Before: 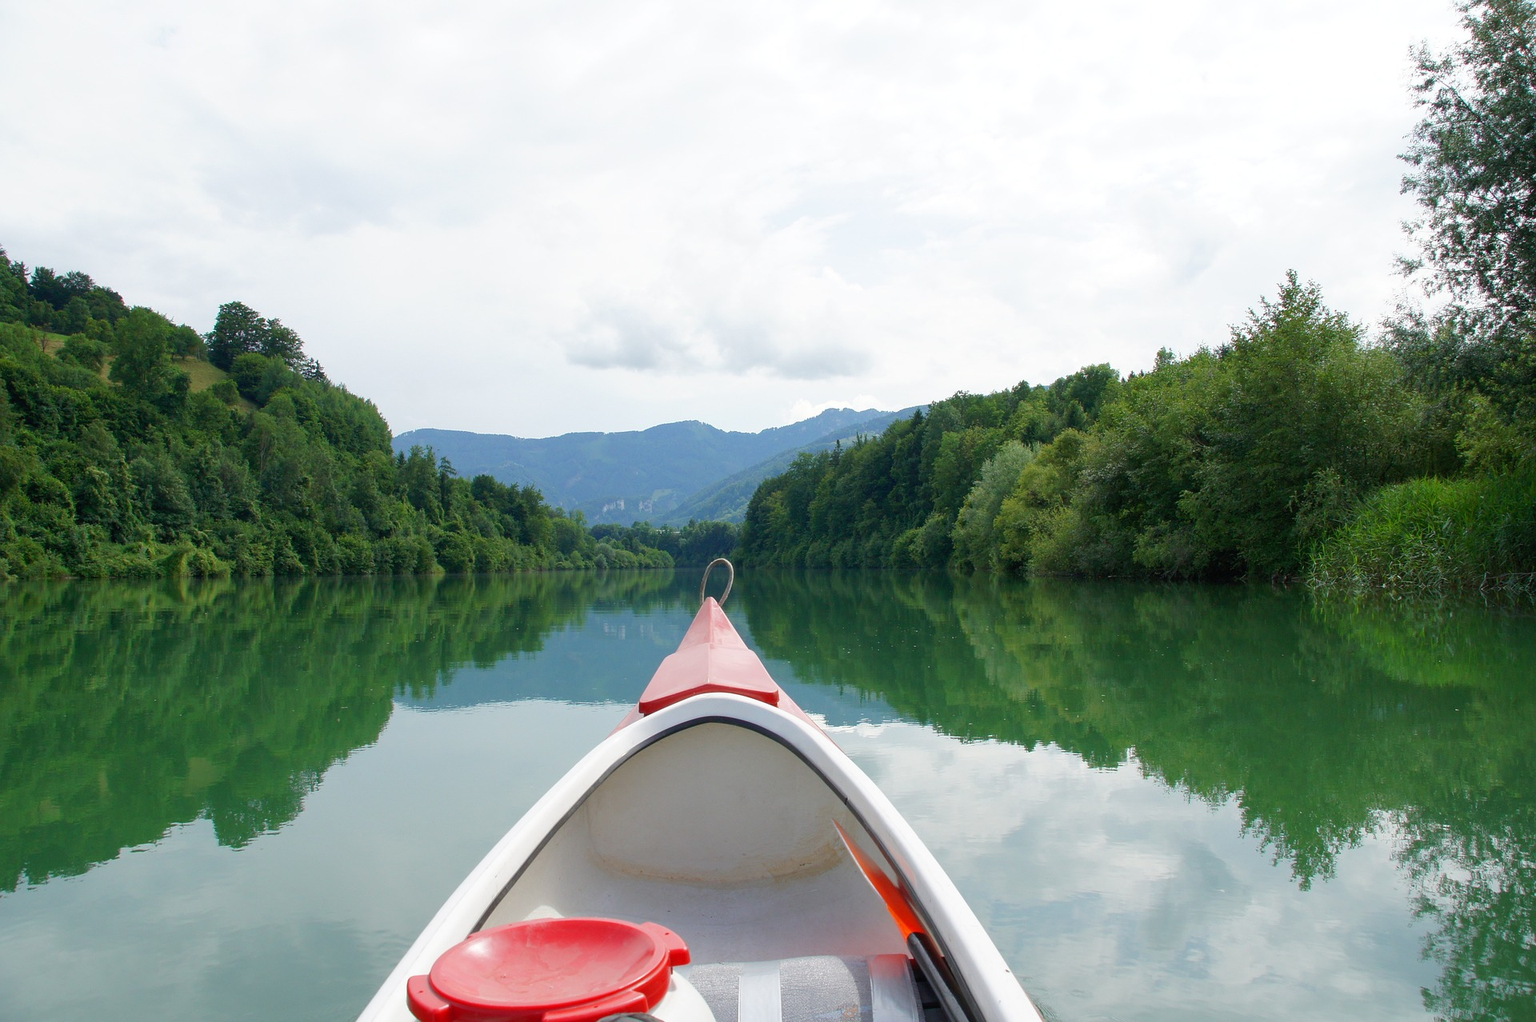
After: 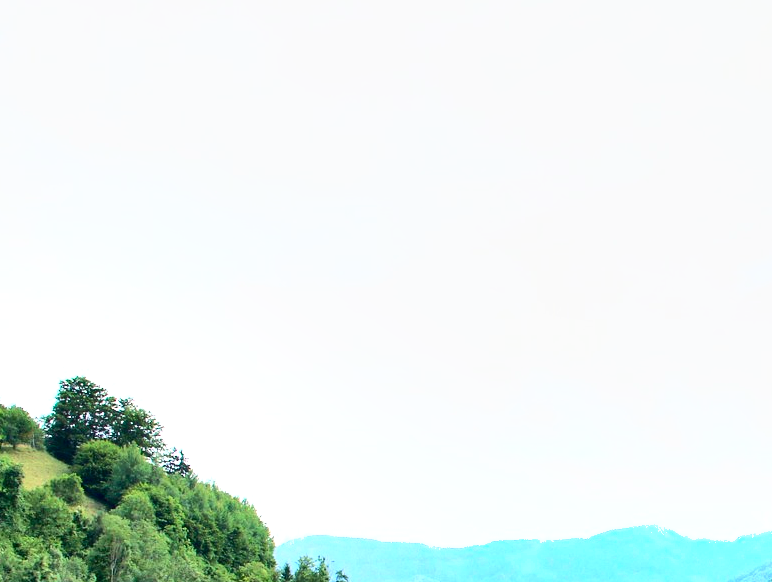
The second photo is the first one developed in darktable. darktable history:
shadows and highlights: shadows 13.29, white point adjustment 1.28, soften with gaussian
exposure: exposure 1.139 EV, compensate highlight preservation false
local contrast: mode bilateral grid, contrast 19, coarseness 51, detail 119%, midtone range 0.2
crop and rotate: left 11.246%, top 0.108%, right 48.494%, bottom 54.307%
contrast equalizer: octaves 7, y [[0.5 ×6], [0.5 ×6], [0.5, 0.5, 0.501, 0.545, 0.707, 0.863], [0 ×6], [0 ×6]]
tone curve: curves: ch0 [(0, 0) (0.003, 0.003) (0.011, 0.005) (0.025, 0.008) (0.044, 0.012) (0.069, 0.02) (0.1, 0.031) (0.136, 0.047) (0.177, 0.088) (0.224, 0.141) (0.277, 0.222) (0.335, 0.32) (0.399, 0.425) (0.468, 0.524) (0.543, 0.623) (0.623, 0.716) (0.709, 0.796) (0.801, 0.88) (0.898, 0.959) (1, 1)], color space Lab, independent channels, preserve colors none
contrast brightness saturation: contrast 0.199, brightness 0.153, saturation 0.15
